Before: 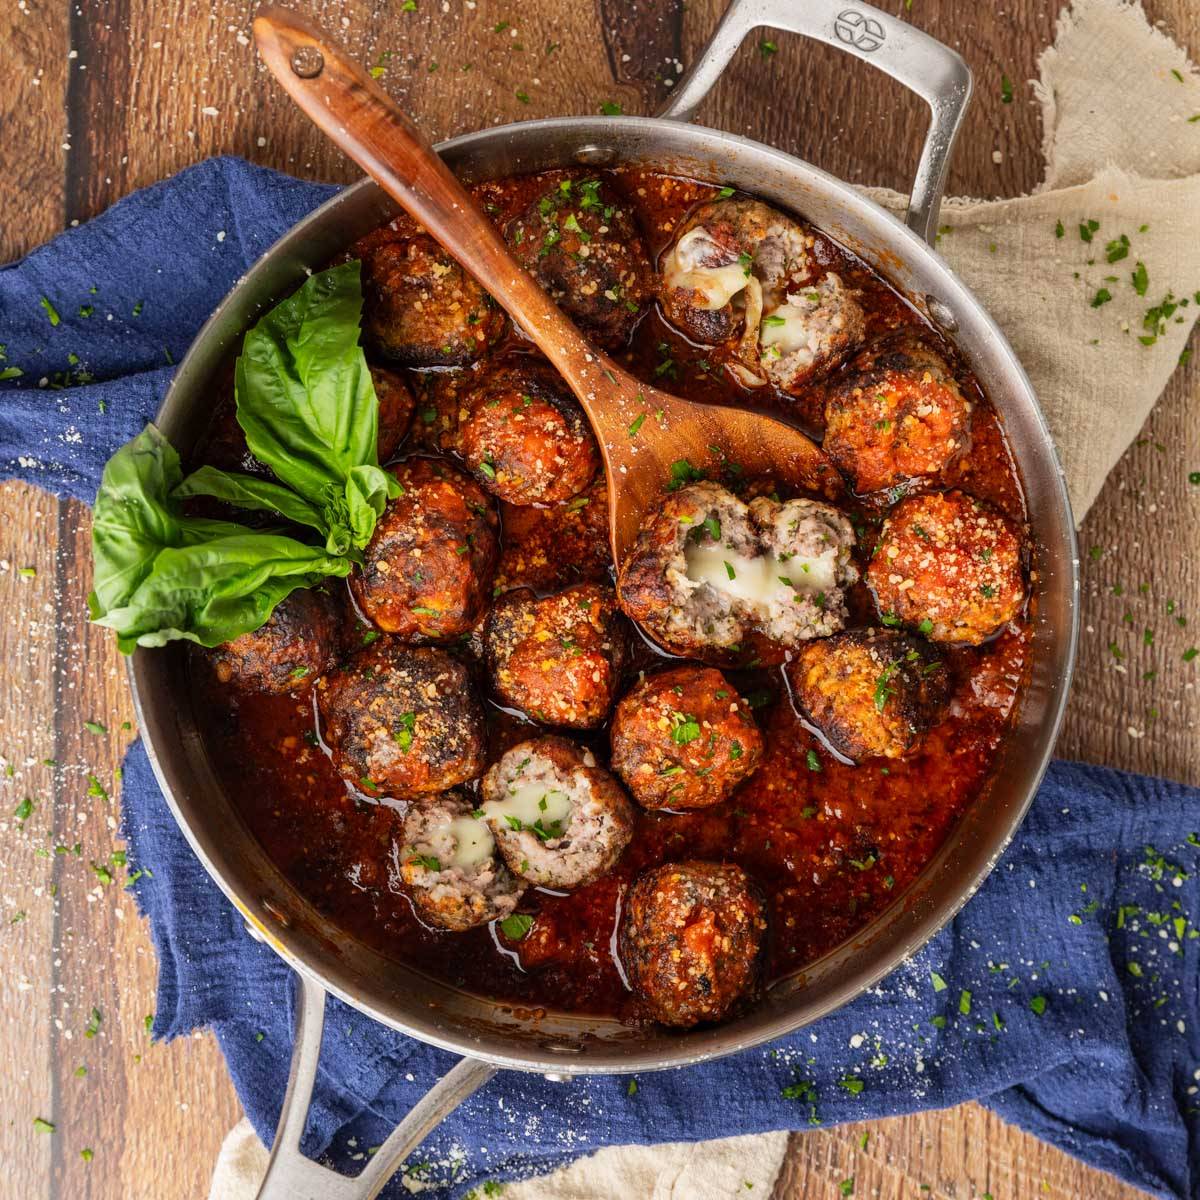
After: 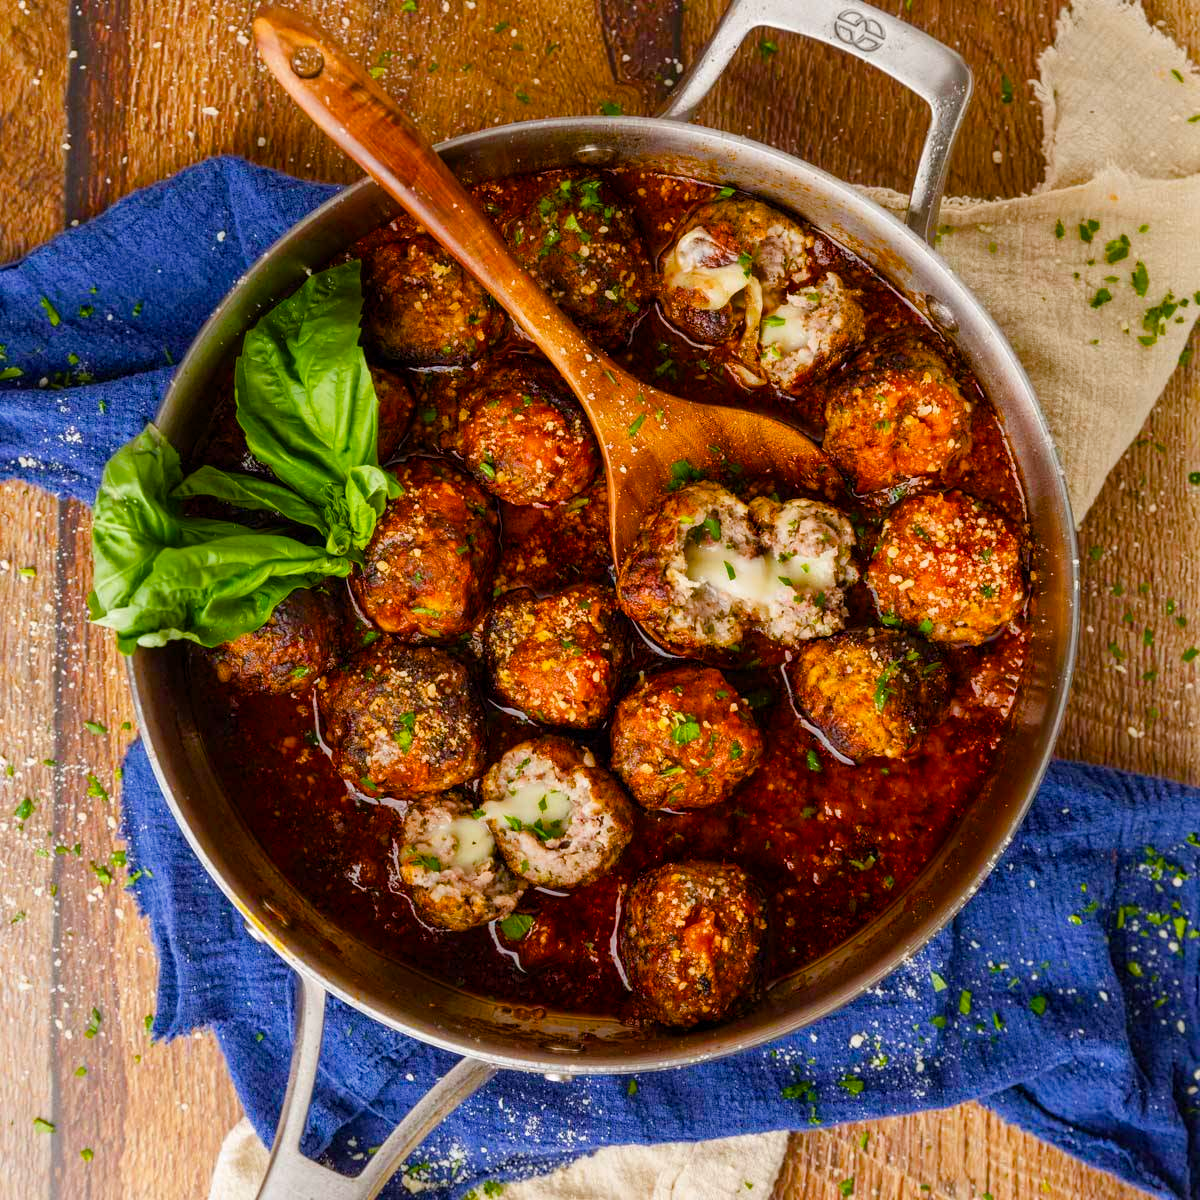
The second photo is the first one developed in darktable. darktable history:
color balance rgb: perceptual saturation grading › global saturation 54.566%, perceptual saturation grading › highlights -50.596%, perceptual saturation grading › mid-tones 40.018%, perceptual saturation grading › shadows 30.27%, global vibrance 15.17%
